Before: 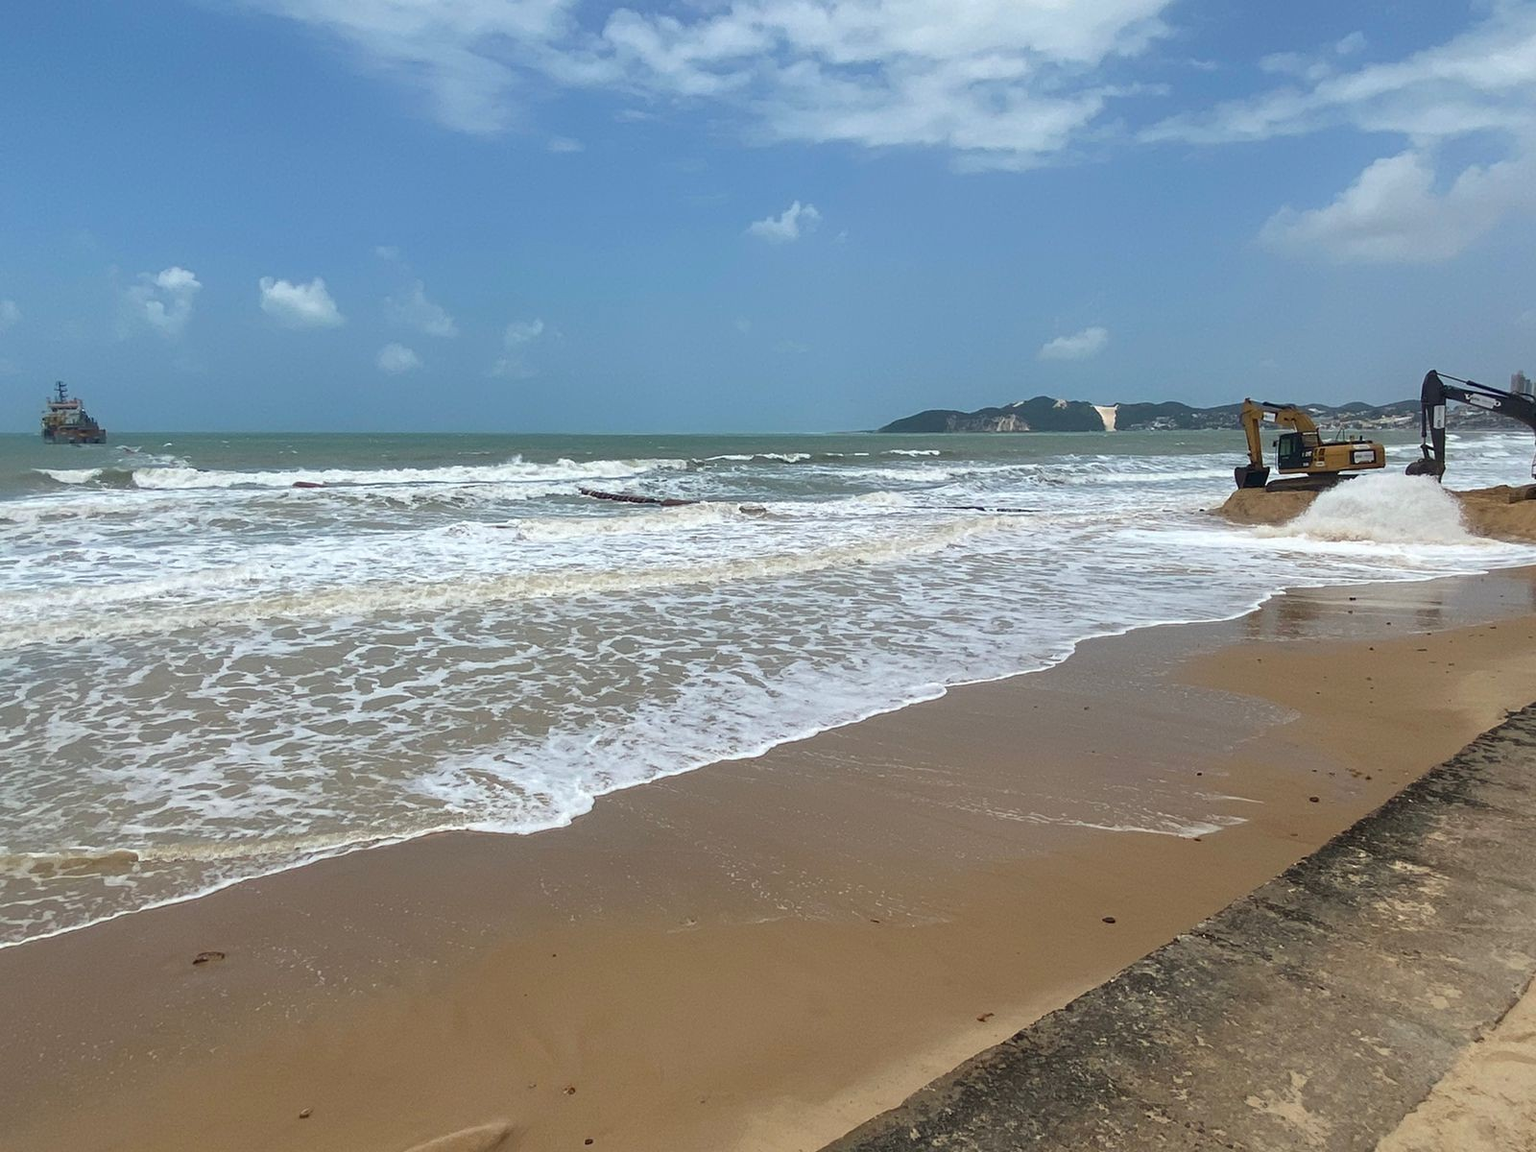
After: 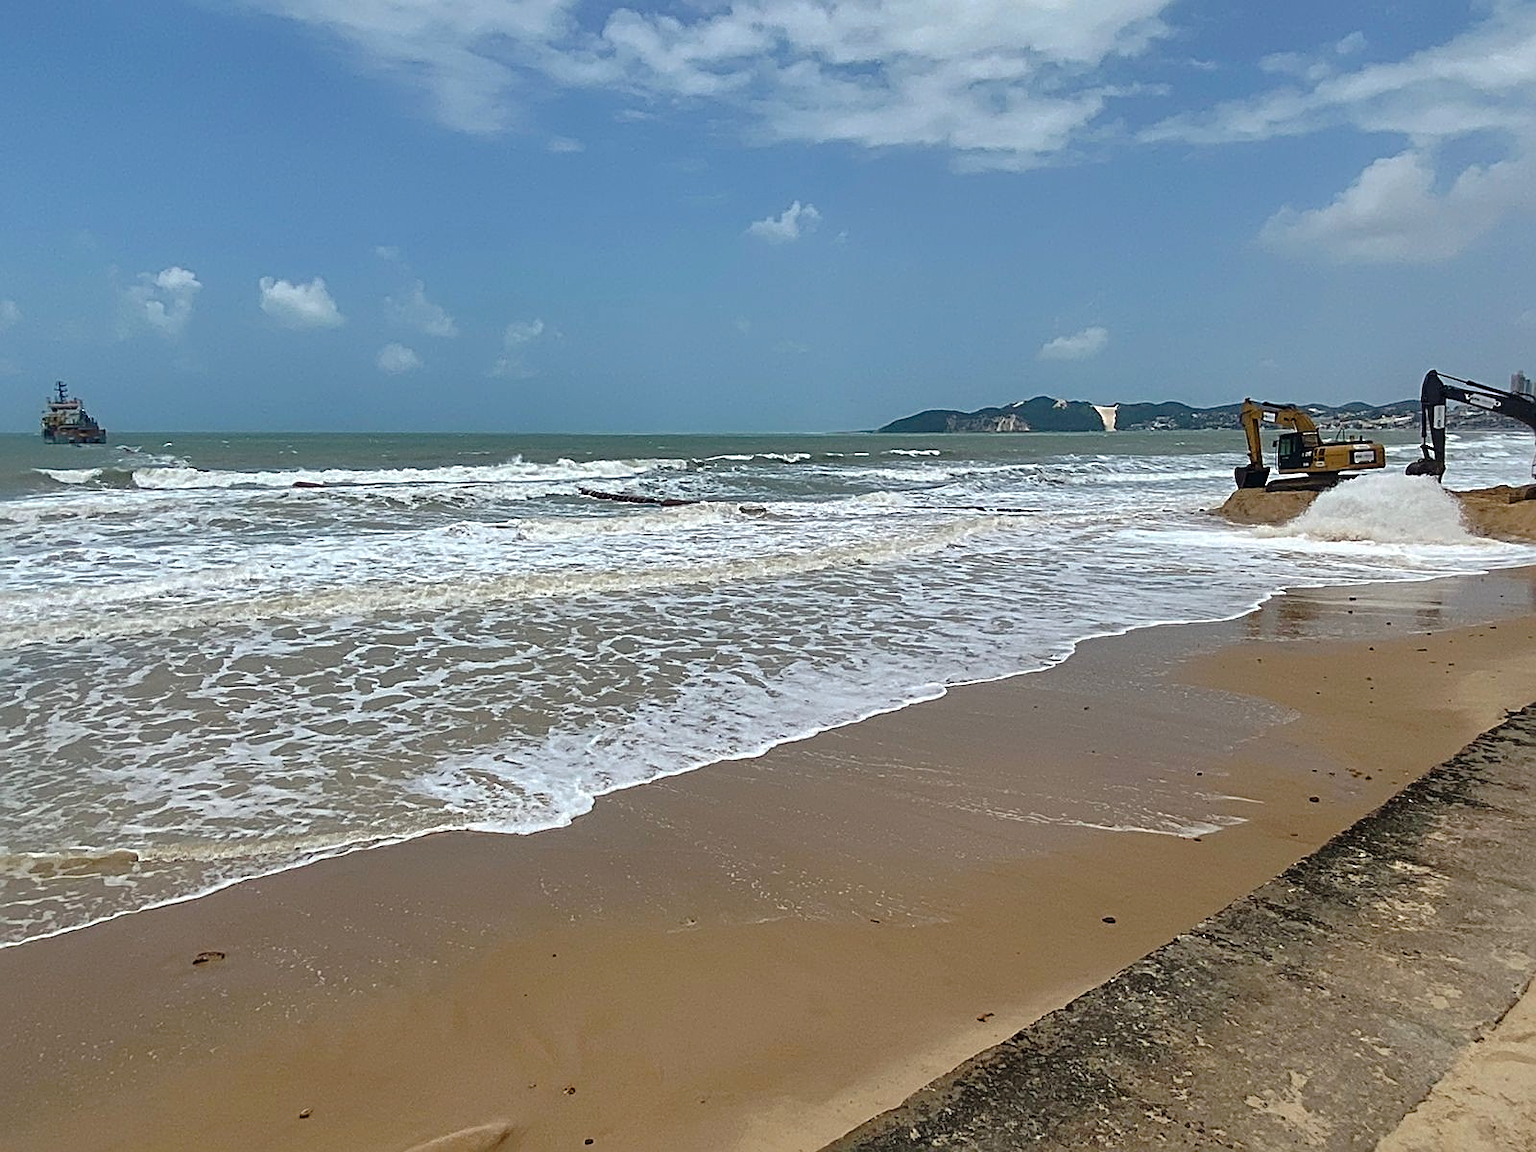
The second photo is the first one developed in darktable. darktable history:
shadows and highlights: soften with gaussian
tone curve: curves: ch0 [(0, 0) (0.003, 0.008) (0.011, 0.01) (0.025, 0.012) (0.044, 0.023) (0.069, 0.033) (0.1, 0.046) (0.136, 0.075) (0.177, 0.116) (0.224, 0.171) (0.277, 0.235) (0.335, 0.312) (0.399, 0.397) (0.468, 0.466) (0.543, 0.54) (0.623, 0.62) (0.709, 0.701) (0.801, 0.782) (0.898, 0.877) (1, 1)], preserve colors none
sharpen: radius 2.676, amount 0.669
